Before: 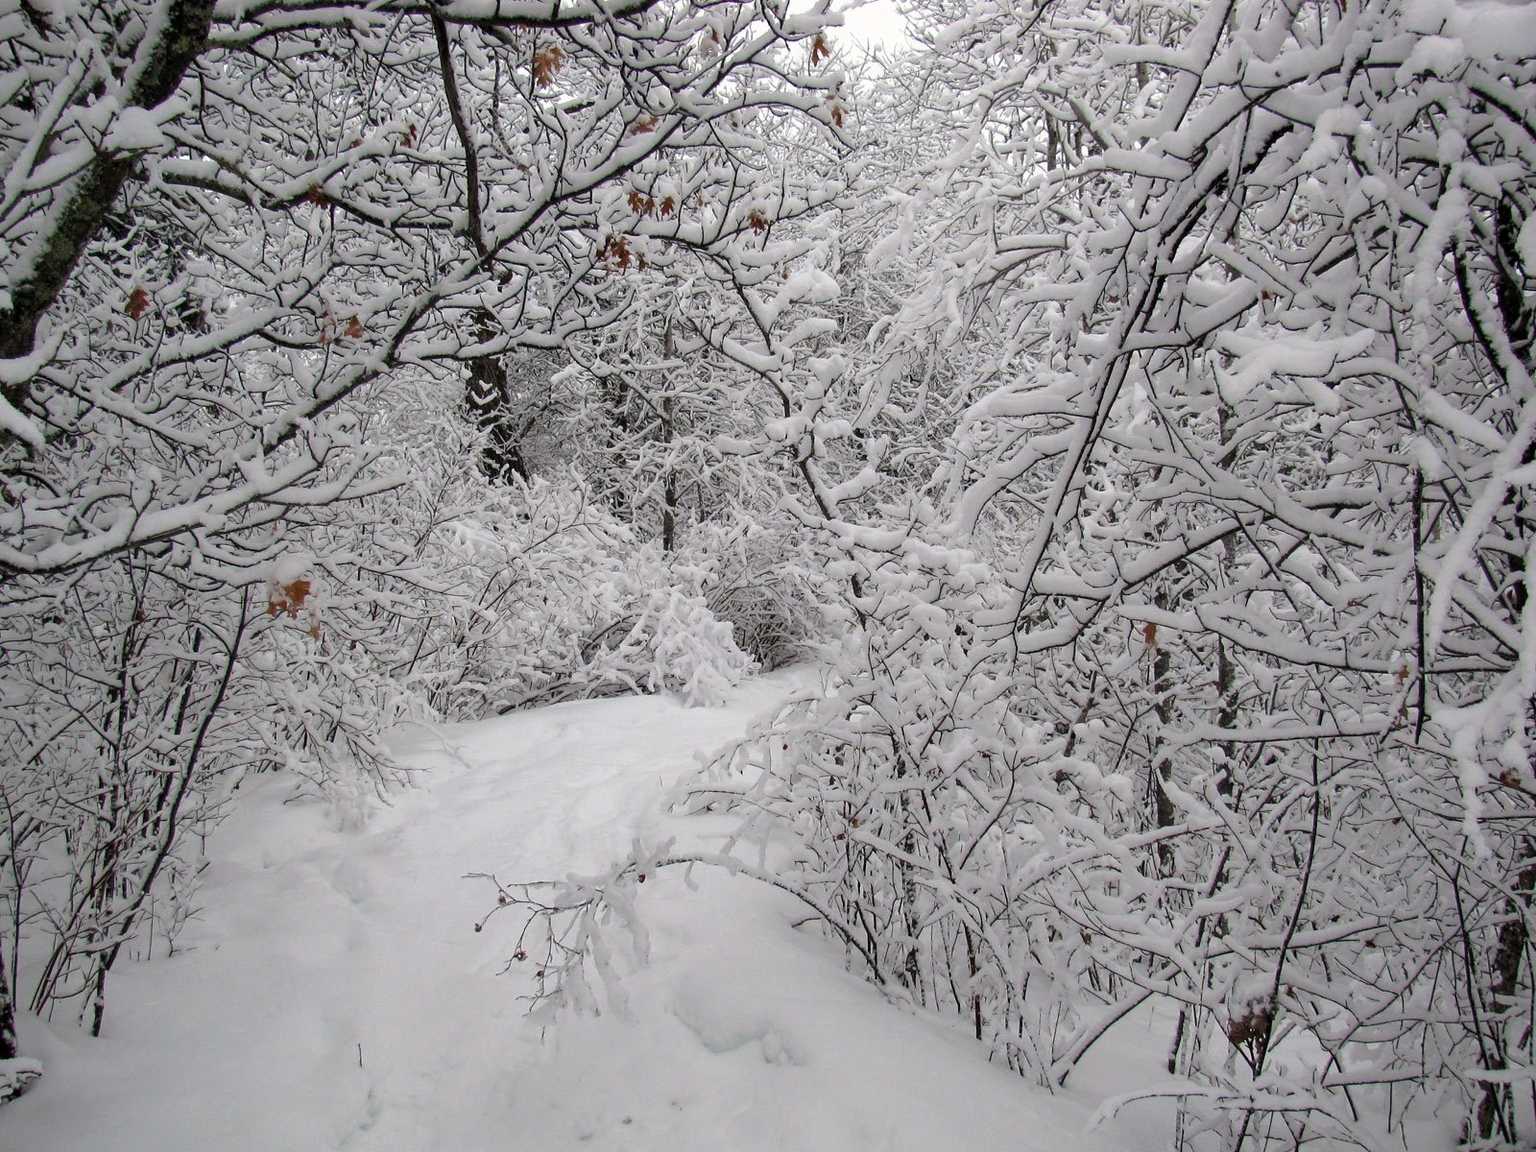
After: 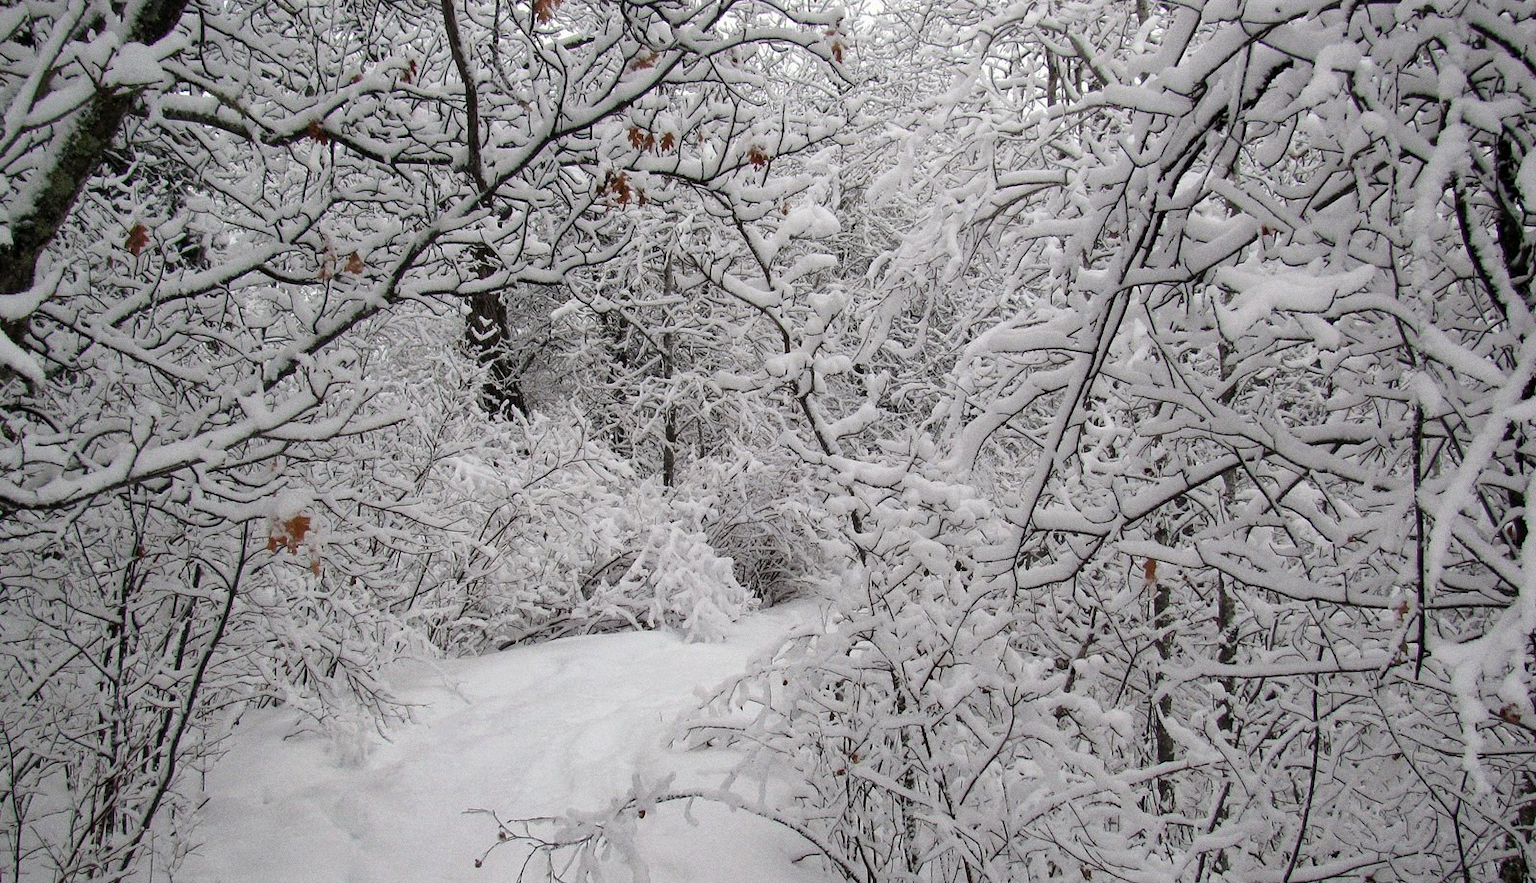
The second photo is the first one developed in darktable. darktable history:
grain: coarseness 0.09 ISO
crop: top 5.667%, bottom 17.637%
